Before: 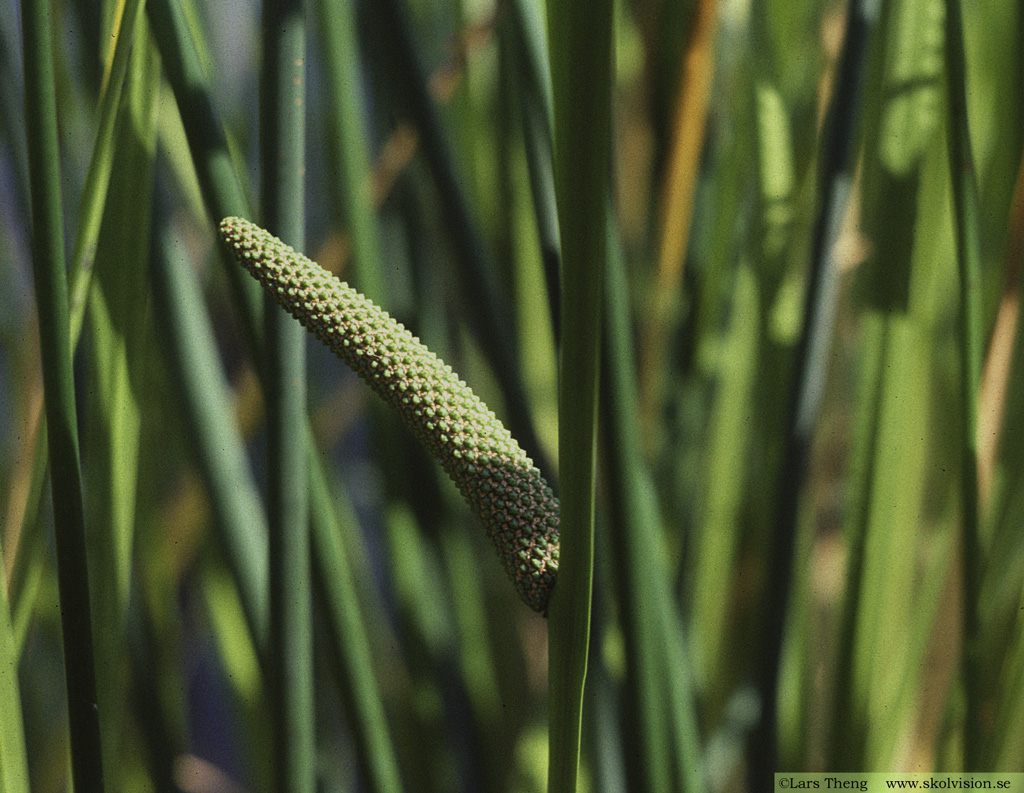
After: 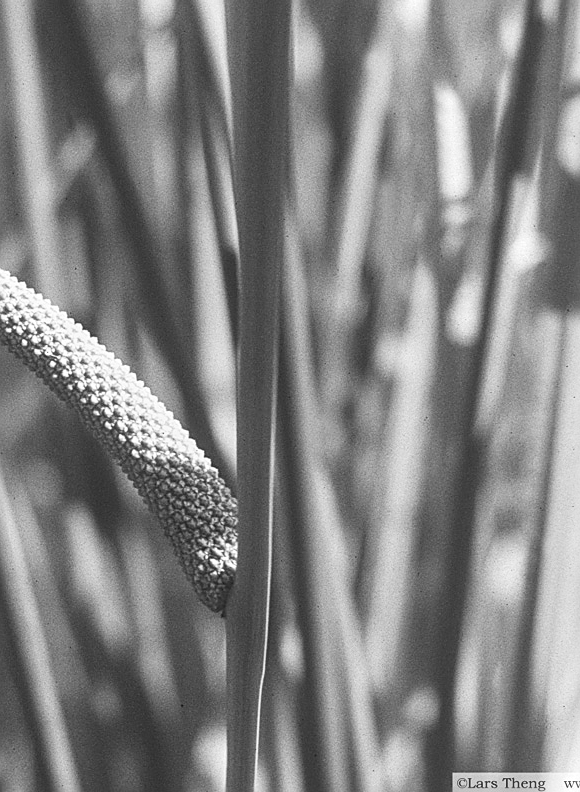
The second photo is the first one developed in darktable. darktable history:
monochrome: on, module defaults
crop: left 31.458%, top 0%, right 11.876%
exposure: black level correction 0, exposure 1.1 EV, compensate exposure bias true, compensate highlight preservation false
color balance rgb: linear chroma grading › global chroma 15%, perceptual saturation grading › global saturation 30%
color calibration: illuminant as shot in camera, x 0.379, y 0.396, temperature 4138.76 K
local contrast: highlights 48%, shadows 0%, detail 100%
contrast brightness saturation: contrast 0.2, brightness 0.16, saturation 0.22
sharpen: on, module defaults
